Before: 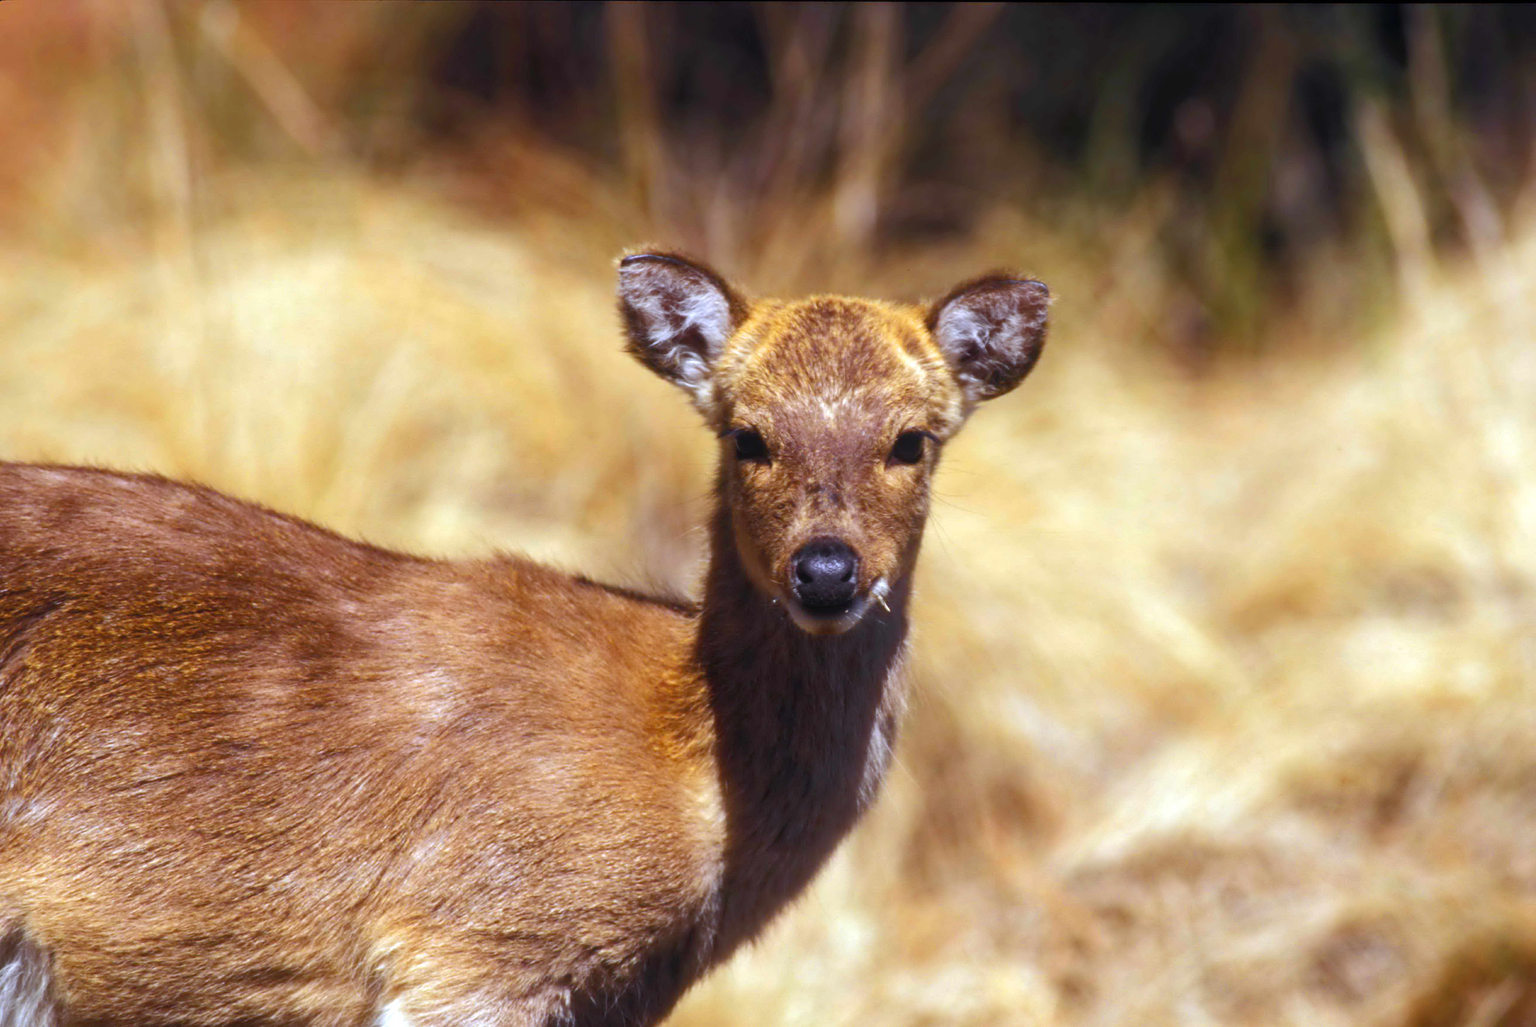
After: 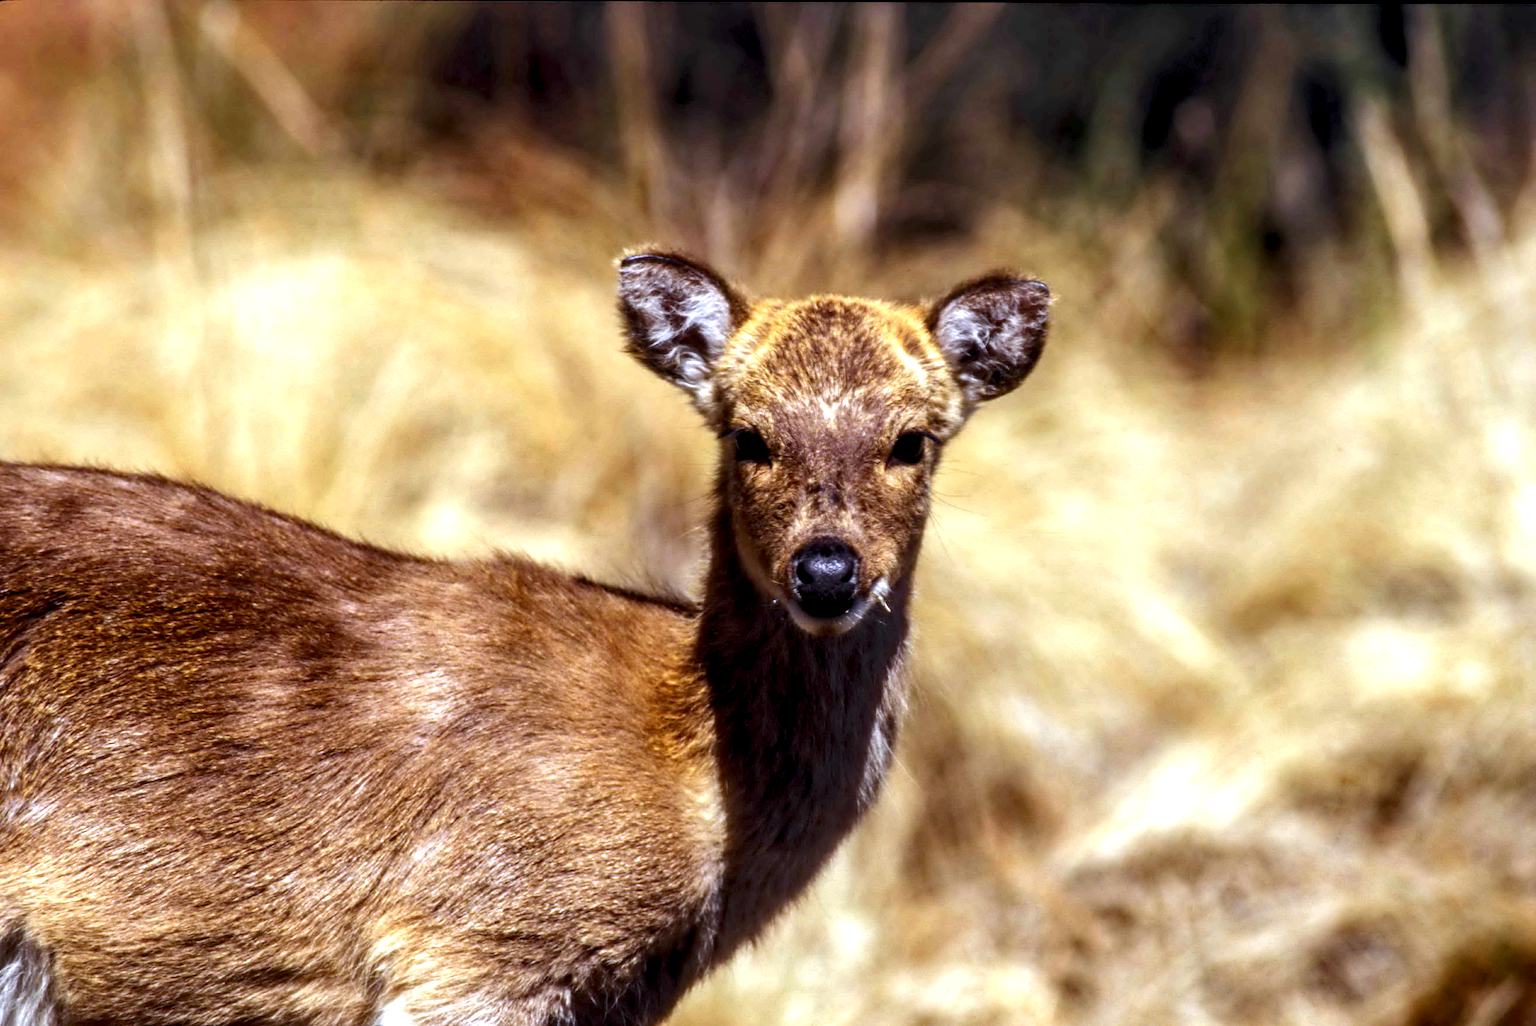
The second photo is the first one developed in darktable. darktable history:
local contrast: highlights 19%, detail 186%
